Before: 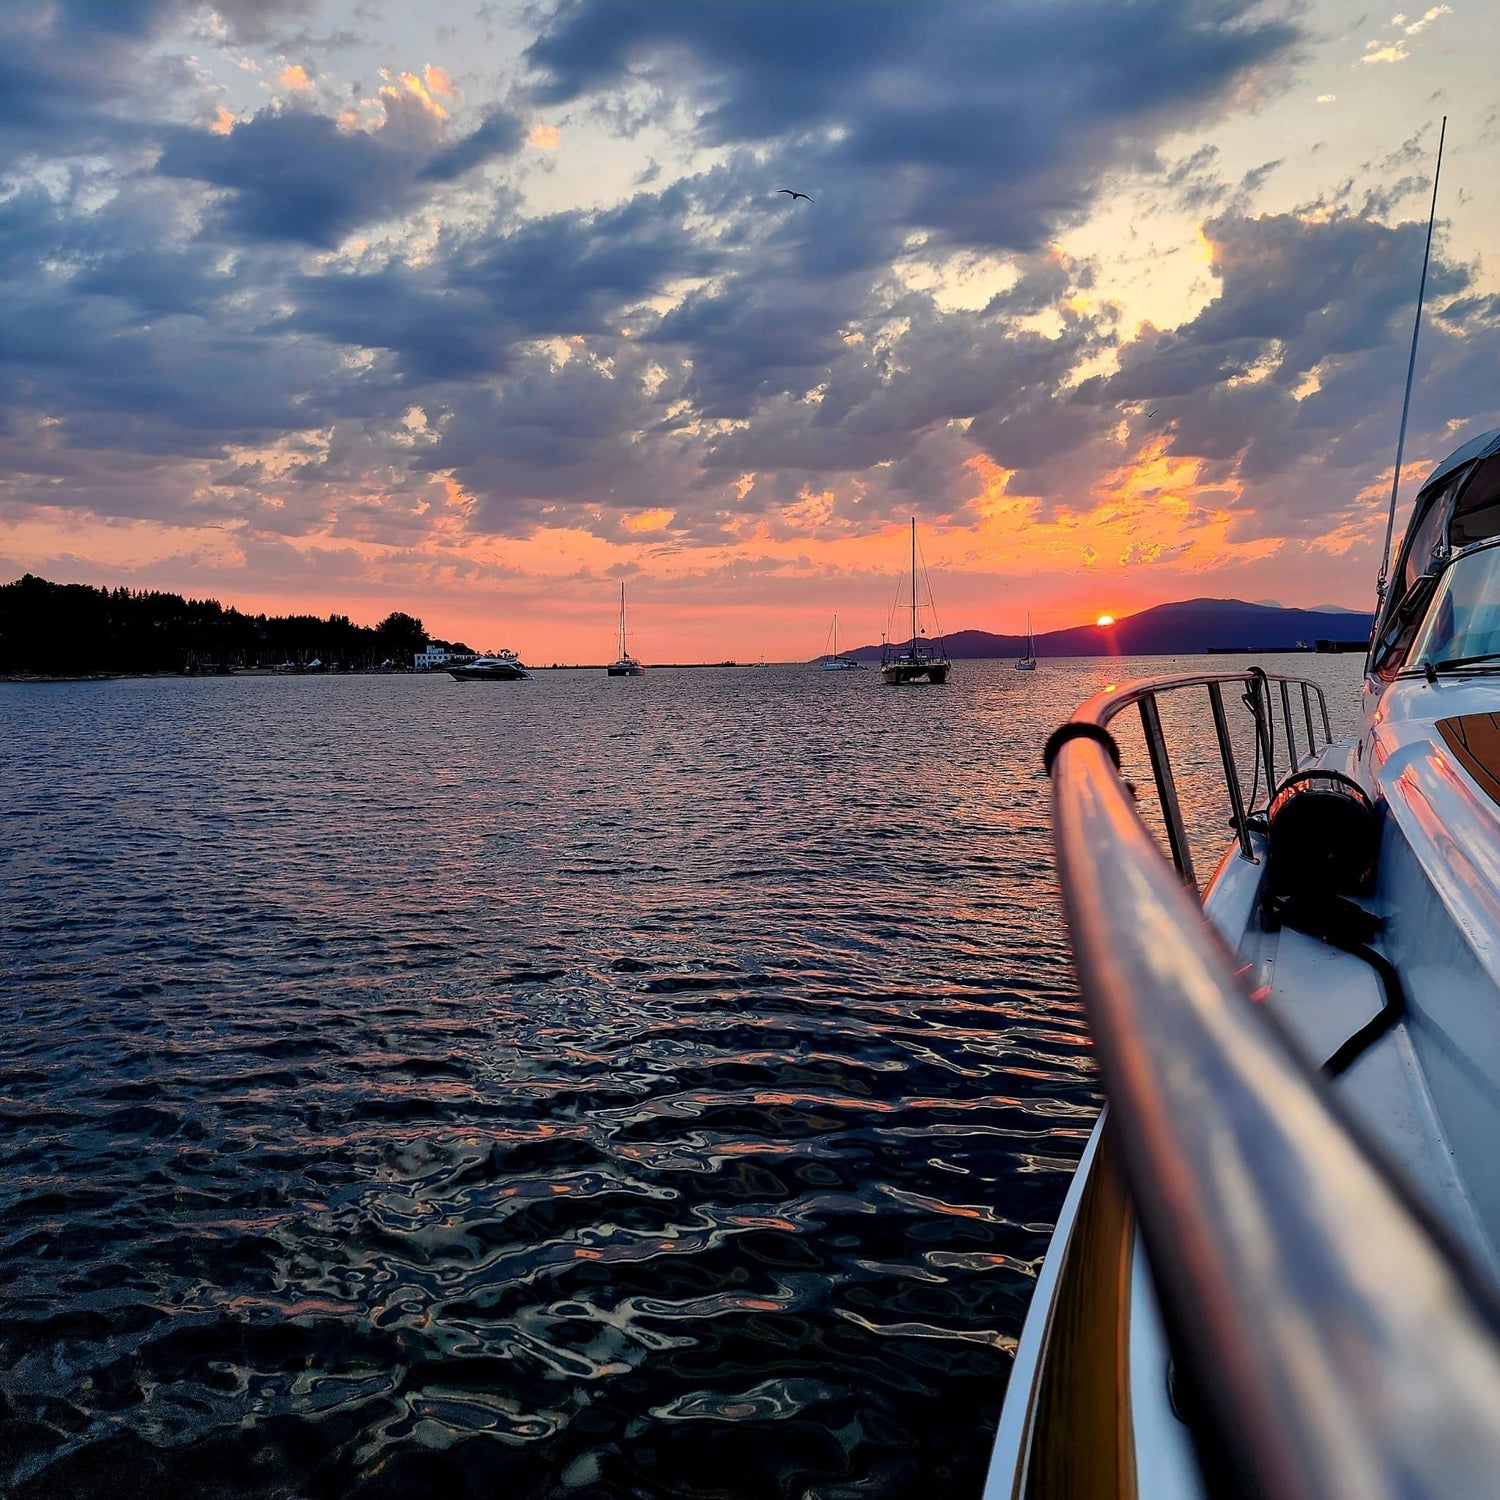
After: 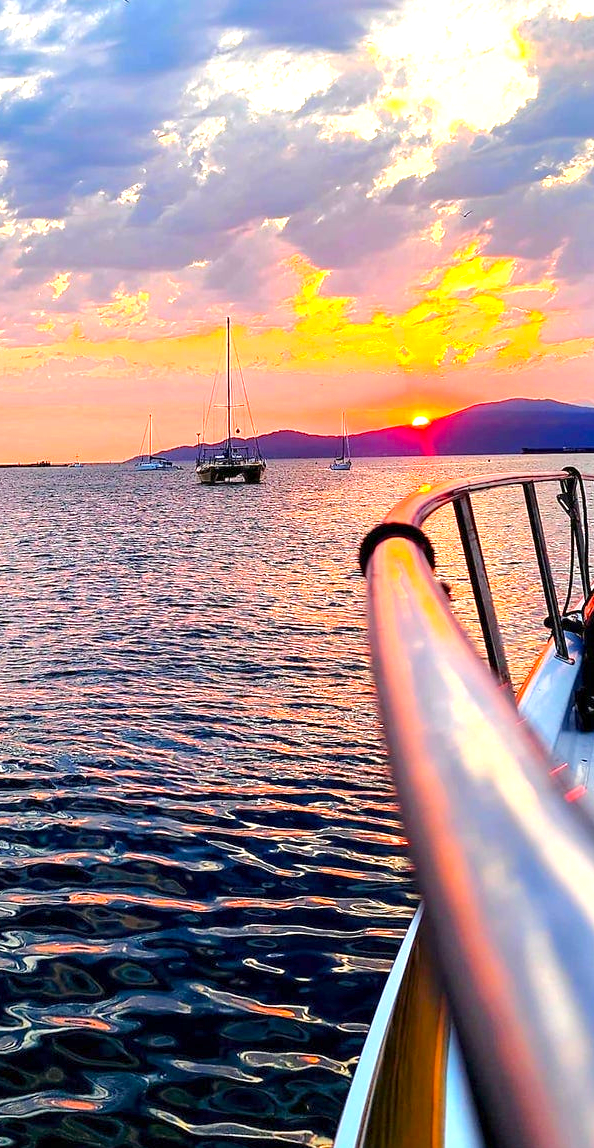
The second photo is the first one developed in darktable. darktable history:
exposure: exposure 1.25 EV, compensate exposure bias true, compensate highlight preservation false
color balance rgb: perceptual saturation grading › global saturation 25%, perceptual brilliance grading › mid-tones 10%, perceptual brilliance grading › shadows 15%, global vibrance 20%
crop: left 45.721%, top 13.393%, right 14.118%, bottom 10.01%
